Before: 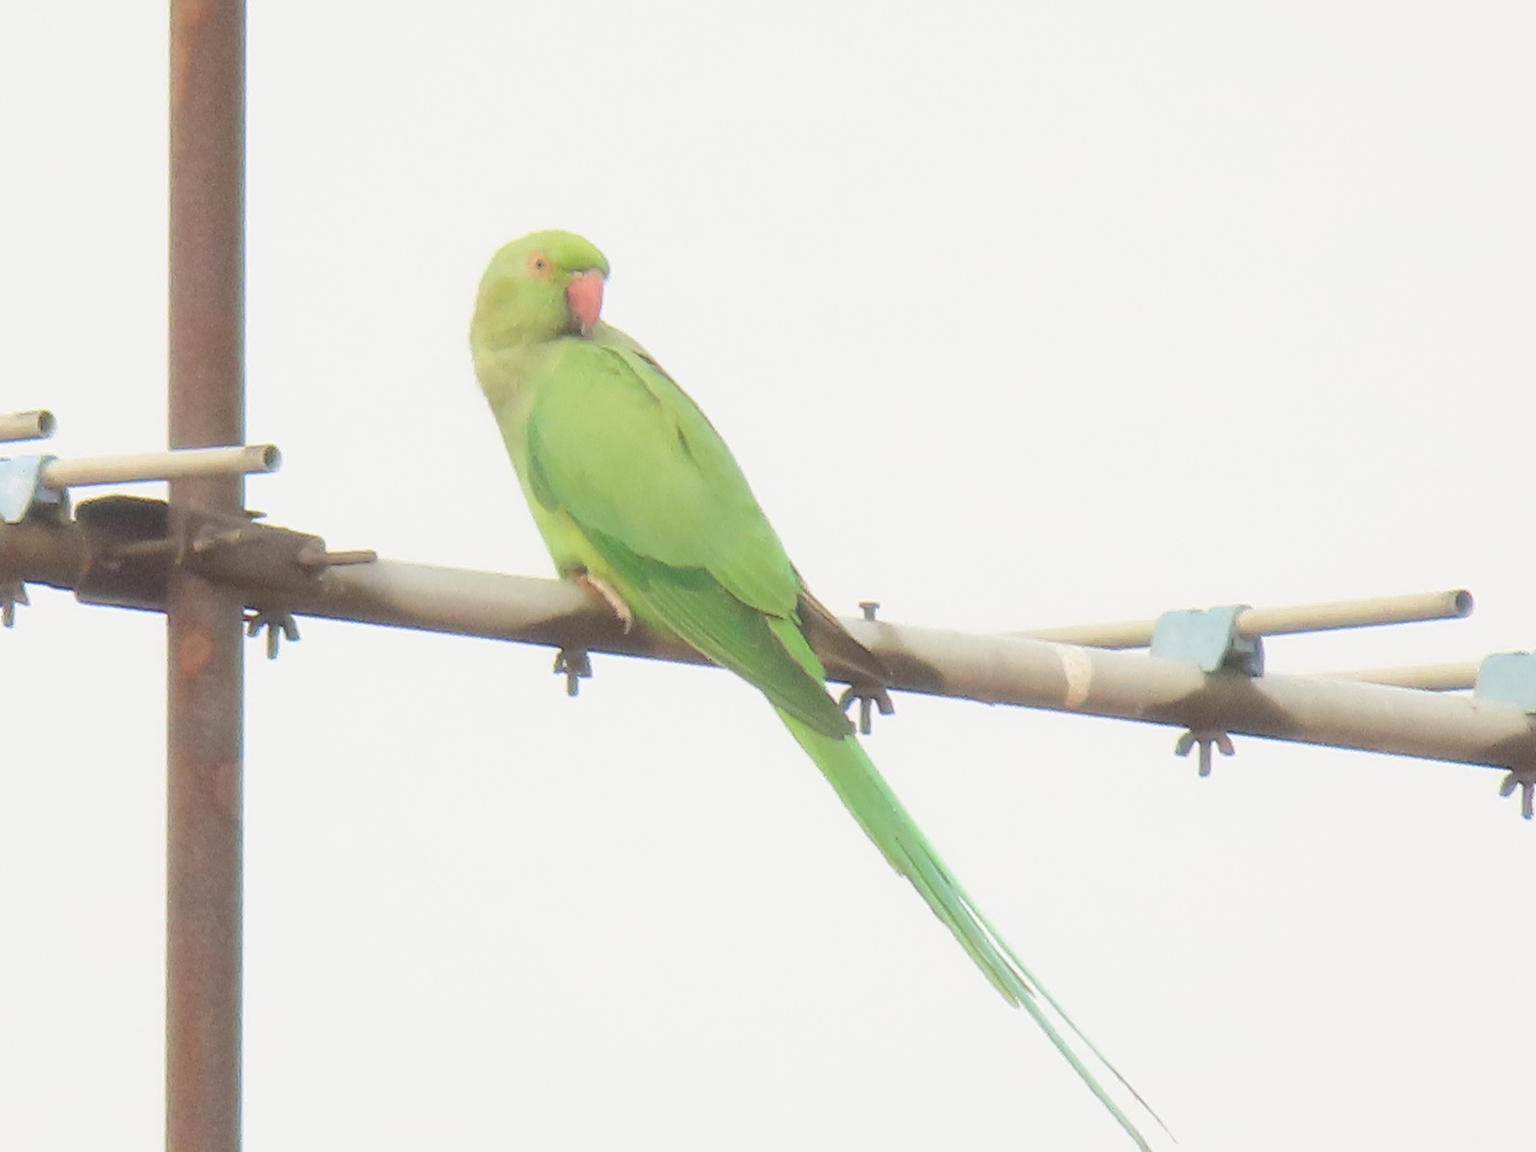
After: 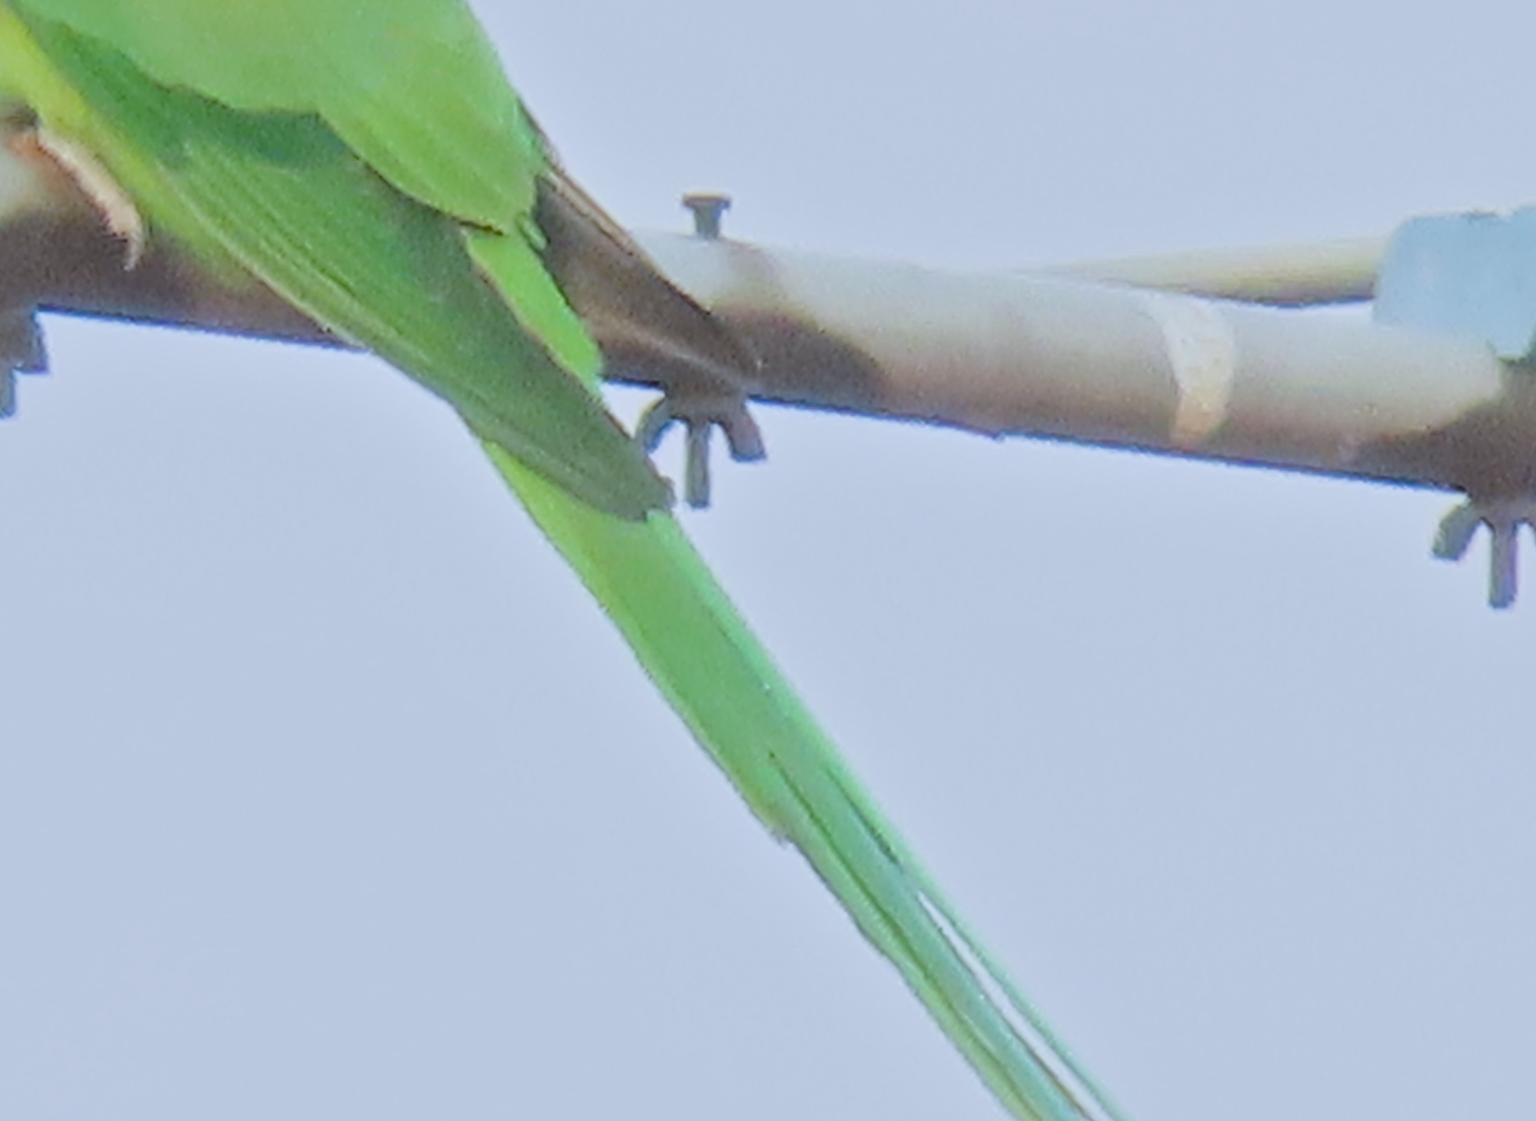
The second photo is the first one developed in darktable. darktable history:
crop: left 37.221%, top 45.169%, right 20.63%, bottom 13.777%
filmic rgb: black relative exposure -7.75 EV, white relative exposure 4.4 EV, threshold 3 EV, hardness 3.76, latitude 38.11%, contrast 0.966, highlights saturation mix 10%, shadows ↔ highlights balance 4.59%, color science v4 (2020), enable highlight reconstruction true
white balance: red 0.926, green 1.003, blue 1.133
local contrast: mode bilateral grid, contrast 20, coarseness 50, detail 141%, midtone range 0.2
shadows and highlights: shadows 25, highlights -25
